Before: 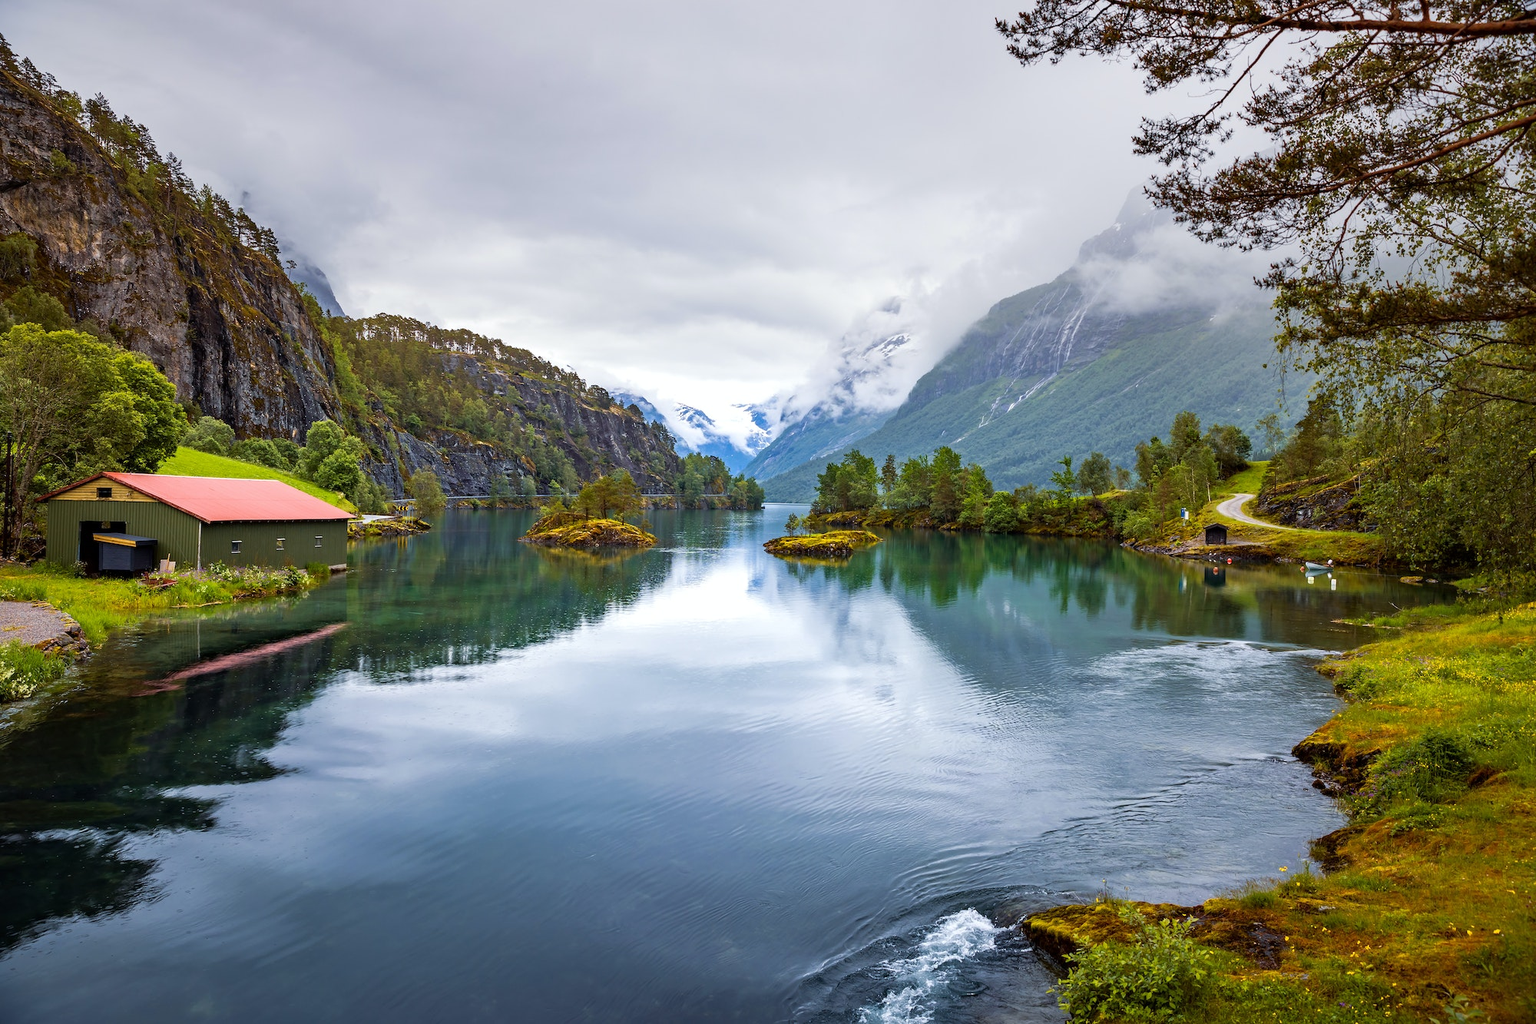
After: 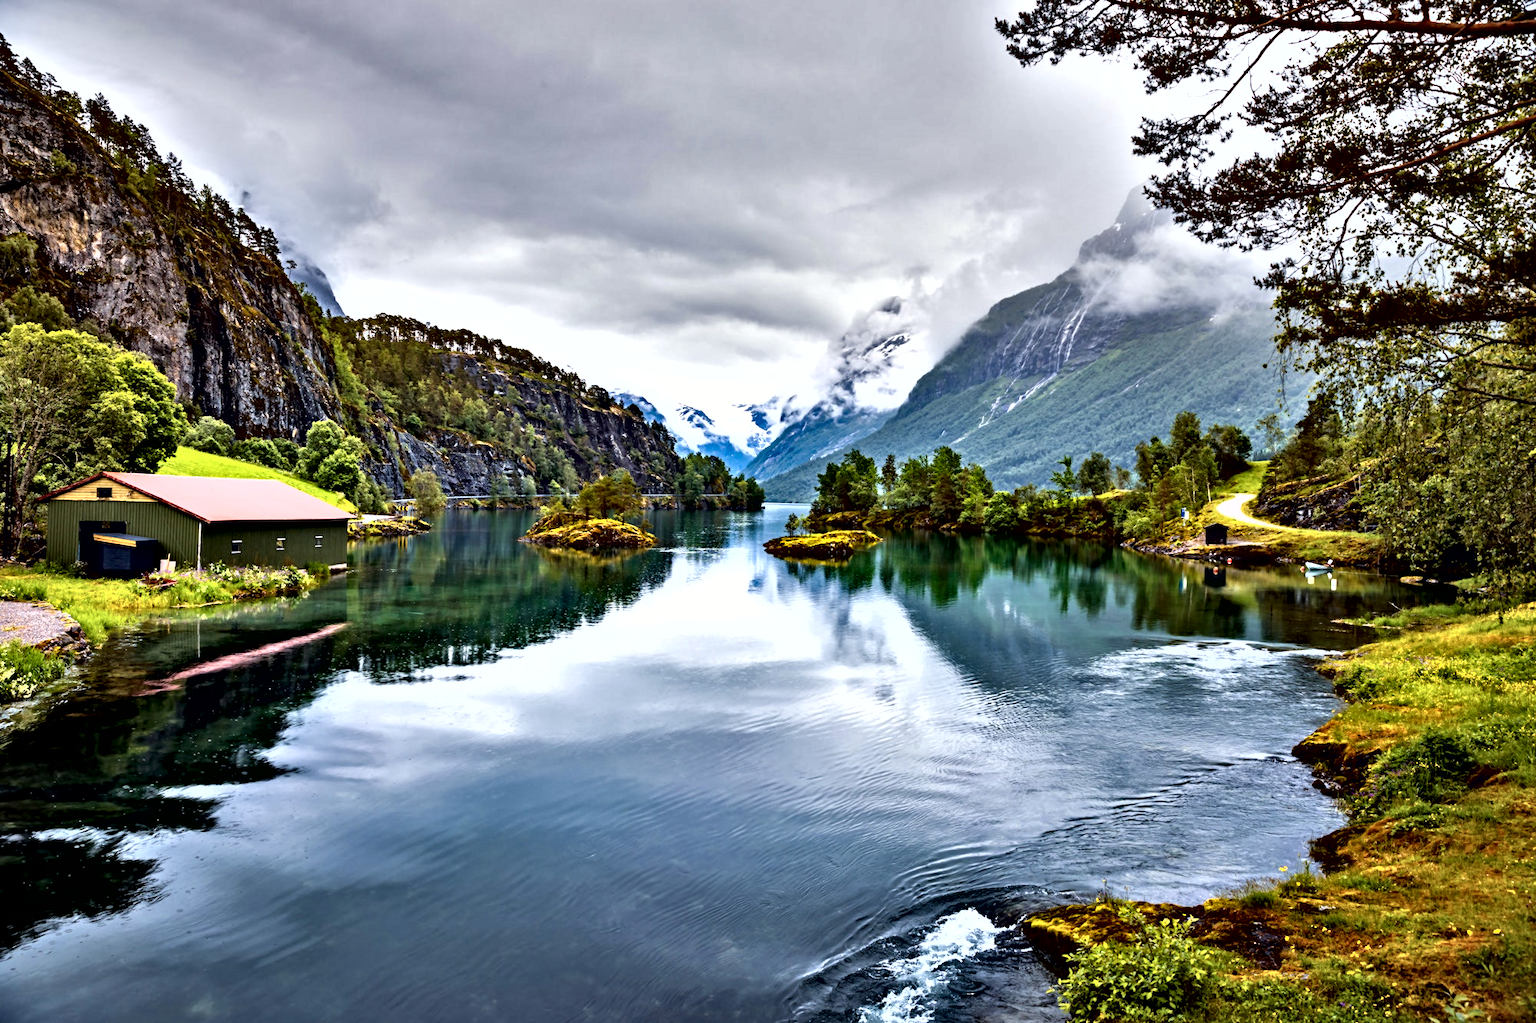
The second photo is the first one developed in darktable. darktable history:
contrast equalizer: octaves 7, y [[0.48, 0.654, 0.731, 0.706, 0.772, 0.382], [0.55 ×6], [0 ×6], [0 ×6], [0 ×6]]
shadows and highlights: low approximation 0.01, soften with gaussian
